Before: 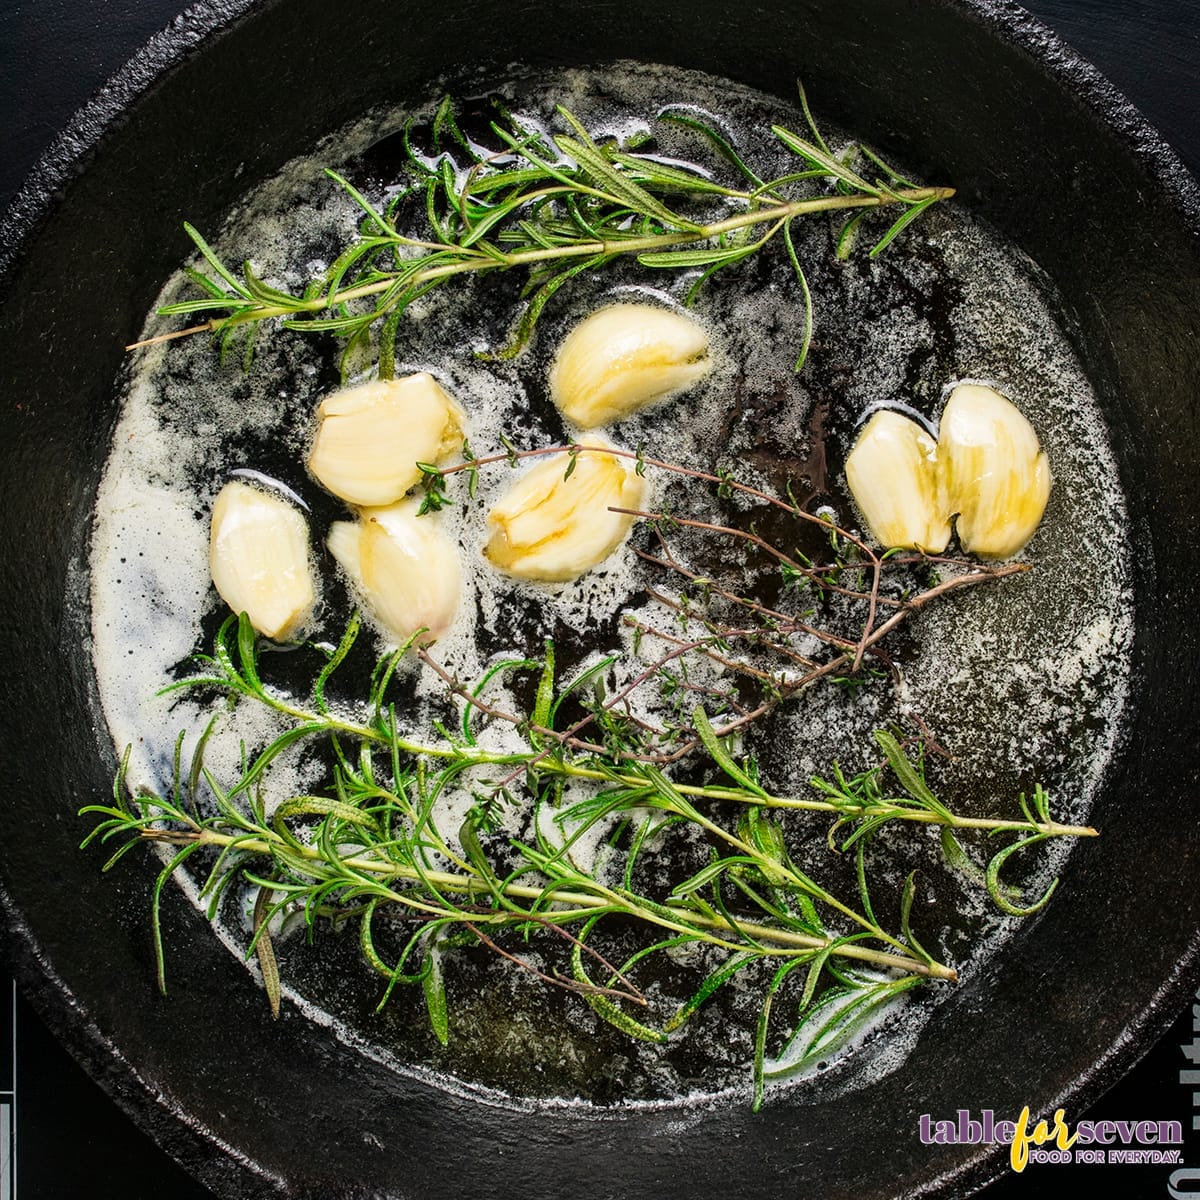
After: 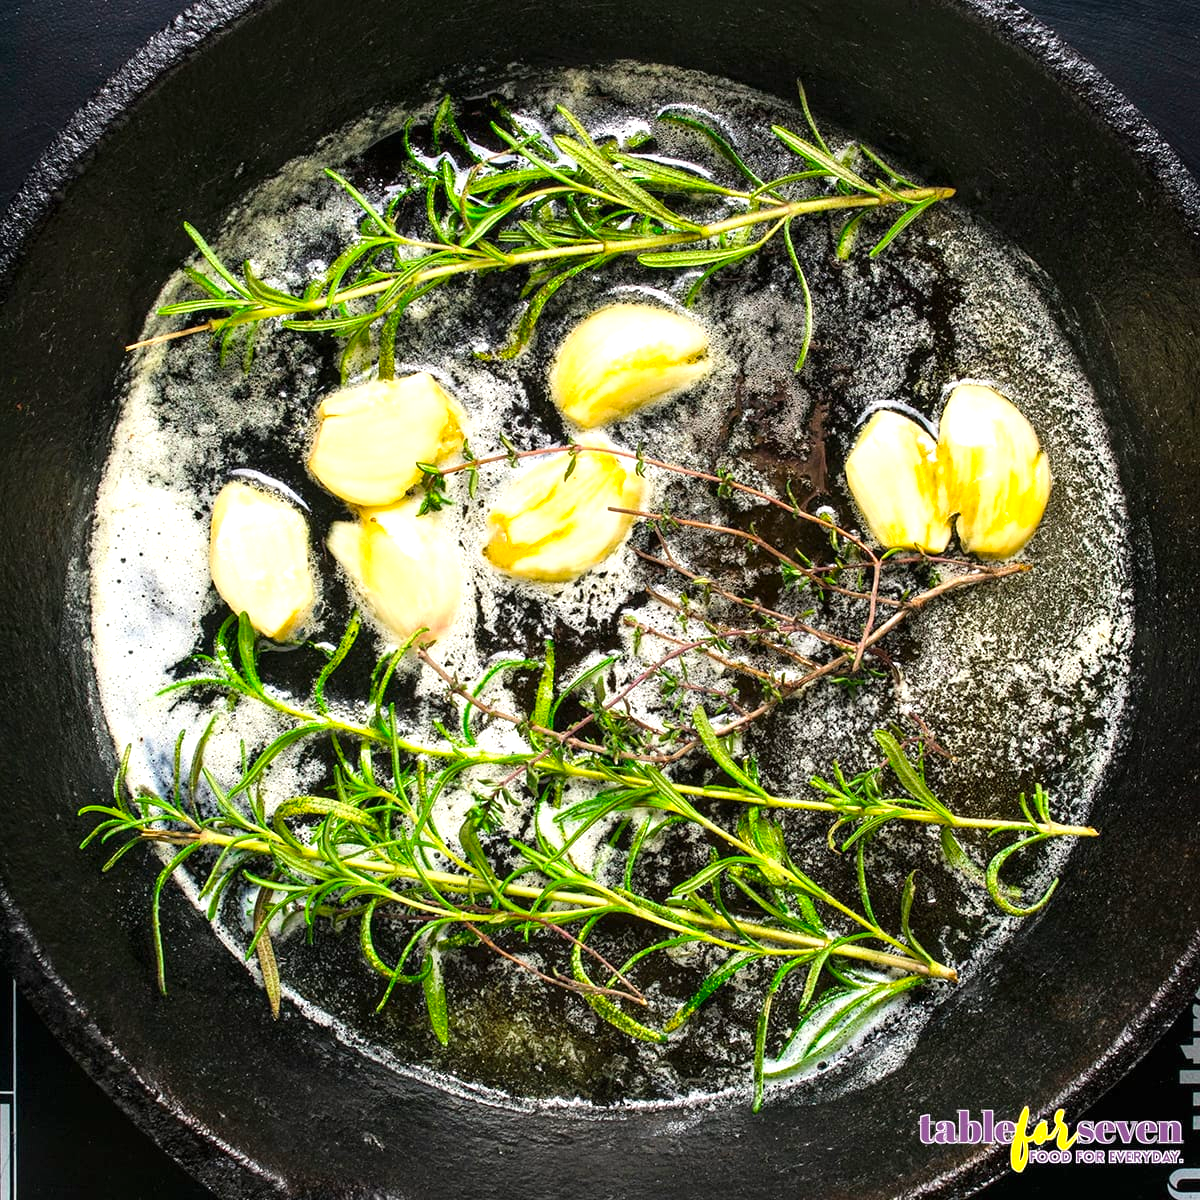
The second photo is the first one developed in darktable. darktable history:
color balance rgb: perceptual saturation grading › global saturation 20%, global vibrance 20%
exposure: black level correction 0, exposure 0.68 EV, compensate exposure bias true, compensate highlight preservation false
